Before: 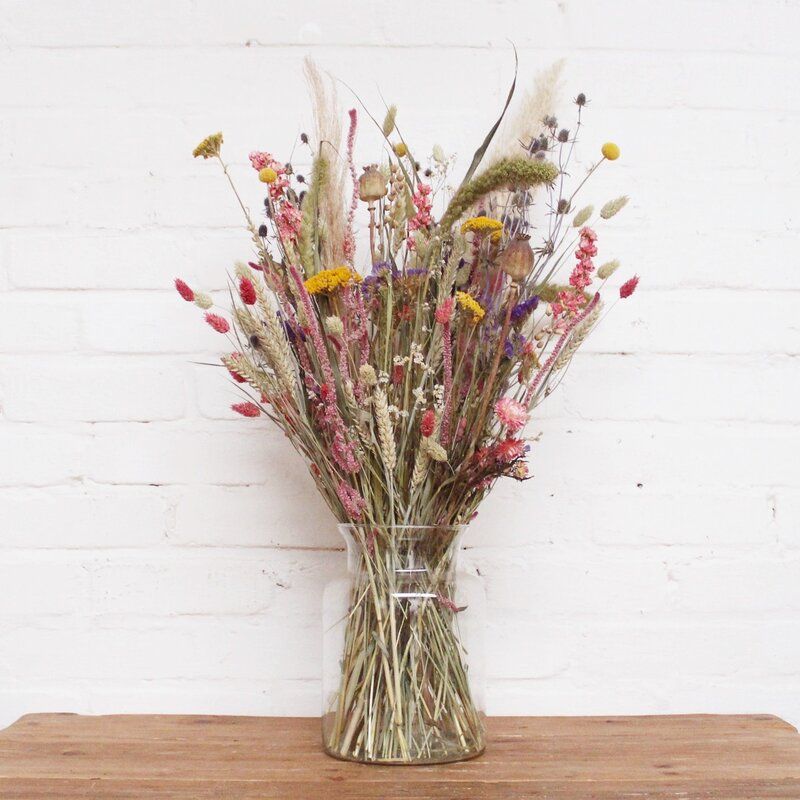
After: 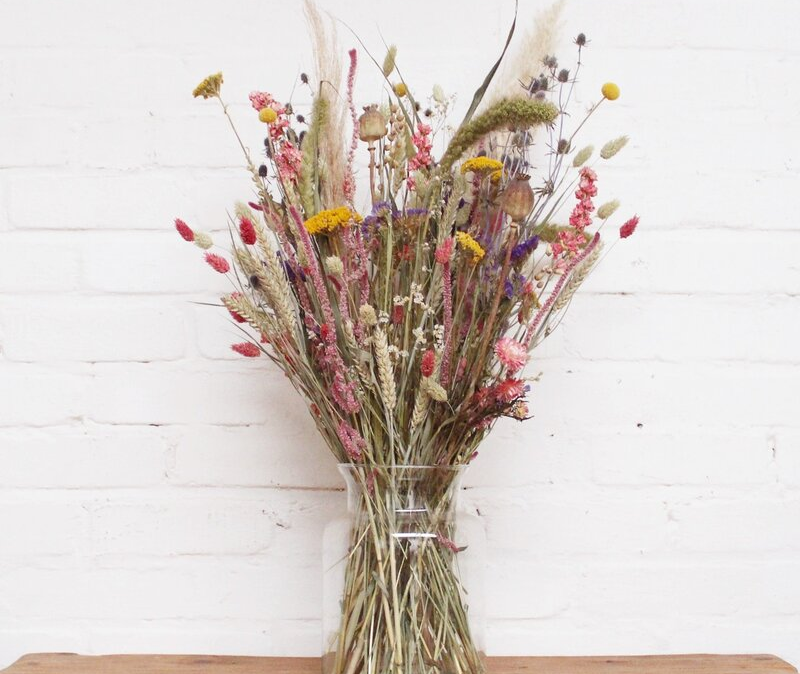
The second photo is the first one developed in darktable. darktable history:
crop: top 7.598%, bottom 8.116%
tone equalizer: on, module defaults
